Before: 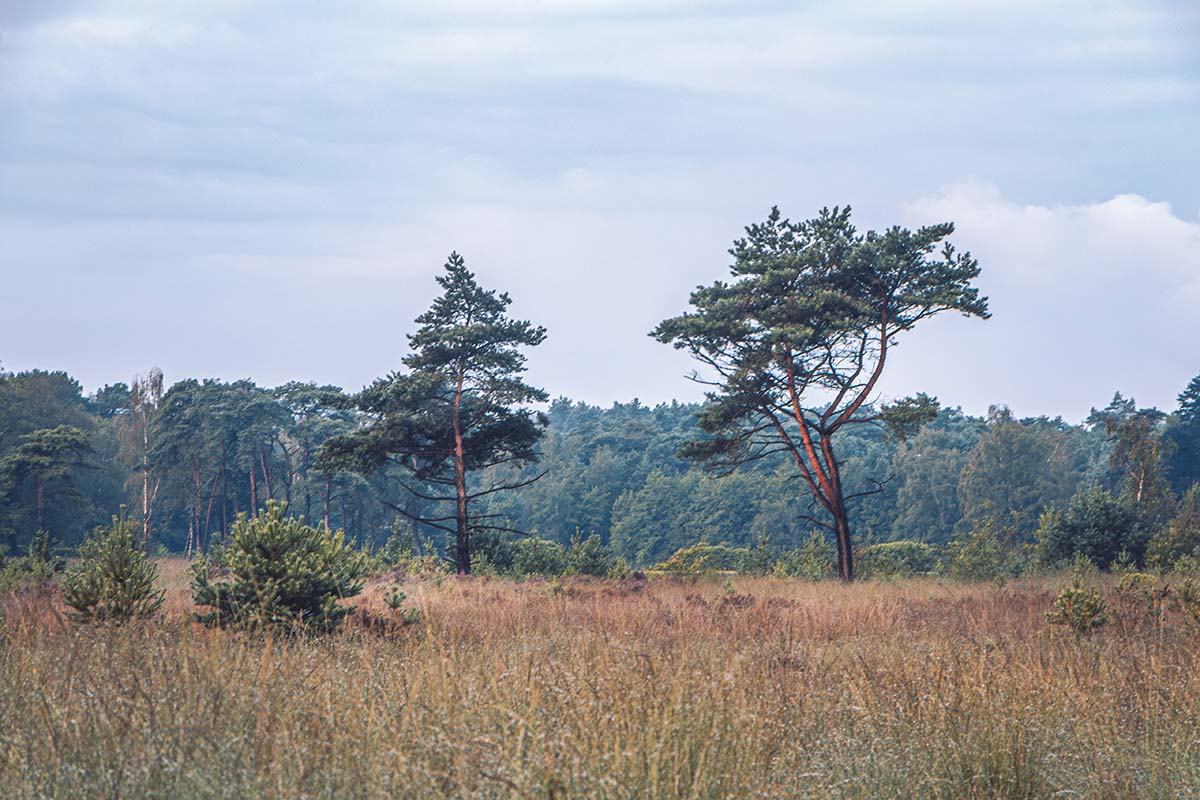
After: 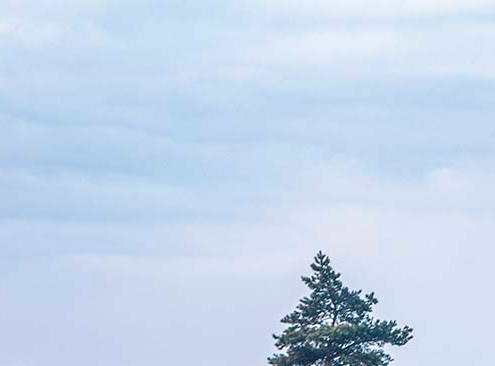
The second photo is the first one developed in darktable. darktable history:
crop and rotate: left 11.191%, top 0.07%, right 47.551%, bottom 54.067%
